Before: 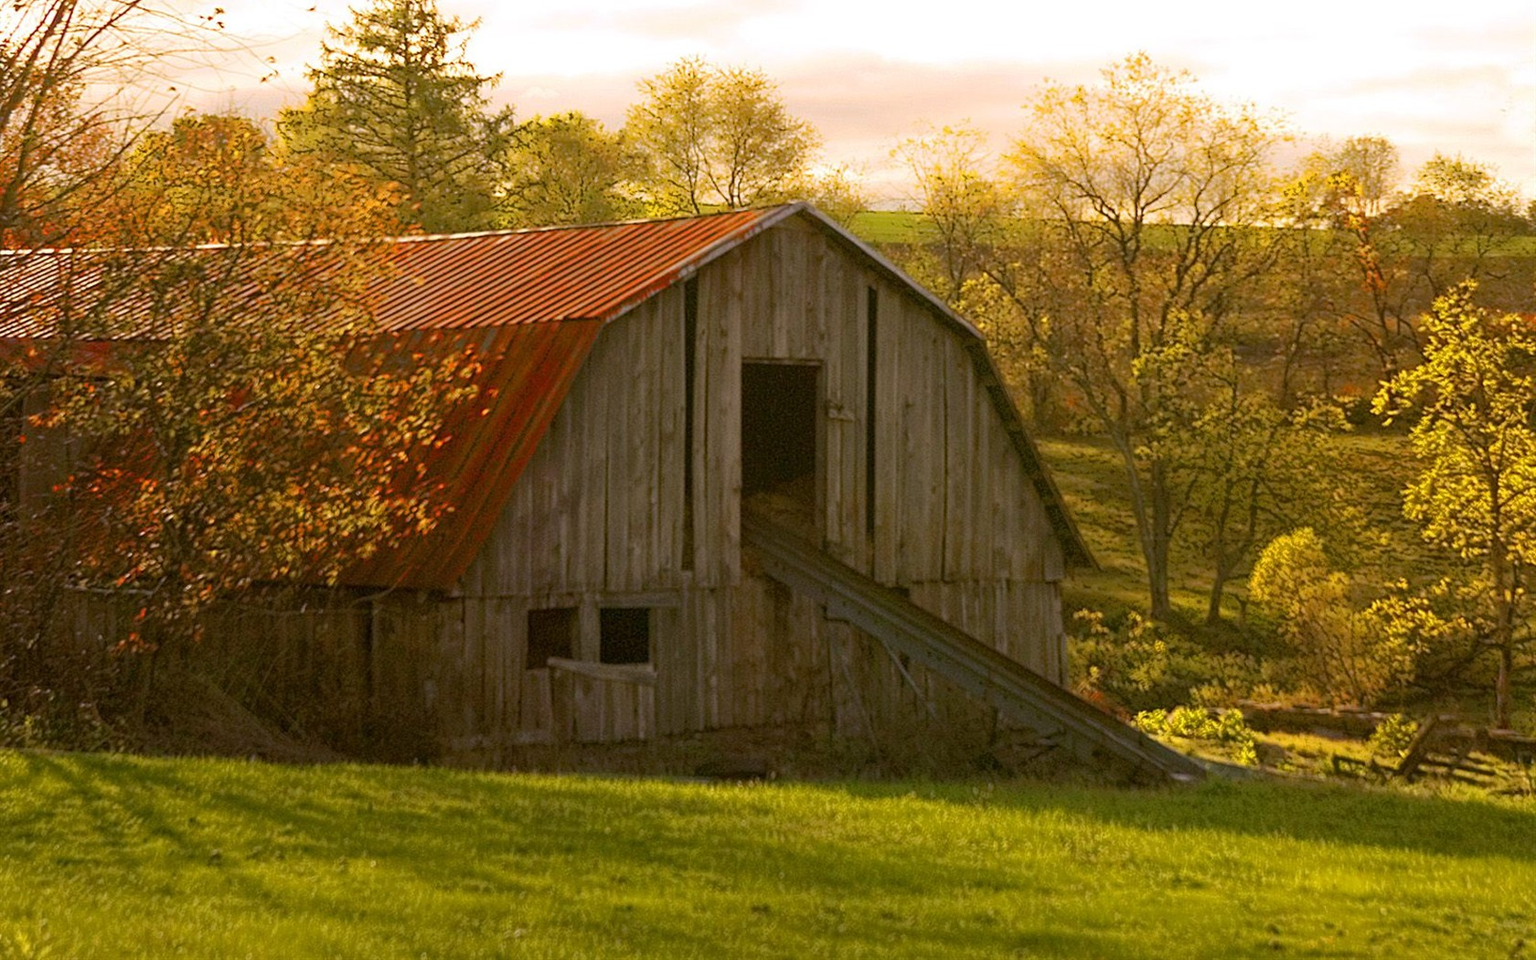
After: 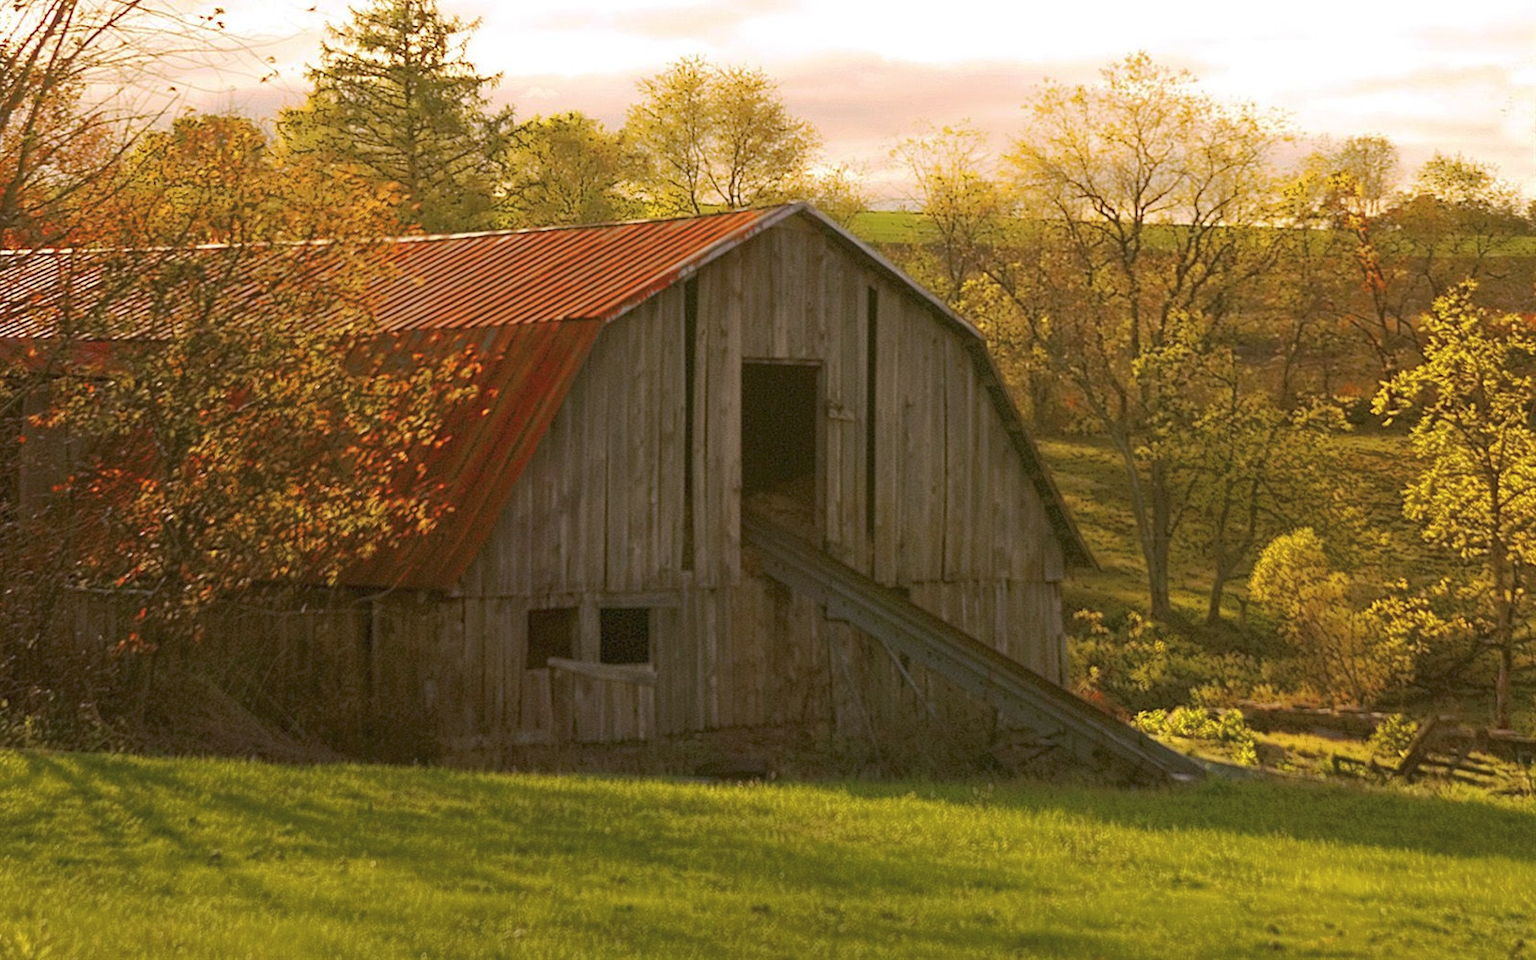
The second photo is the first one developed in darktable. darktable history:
tone curve: curves: ch0 [(0, 0) (0.003, 0.023) (0.011, 0.033) (0.025, 0.057) (0.044, 0.099) (0.069, 0.132) (0.1, 0.155) (0.136, 0.179) (0.177, 0.213) (0.224, 0.255) (0.277, 0.299) (0.335, 0.347) (0.399, 0.407) (0.468, 0.473) (0.543, 0.546) (0.623, 0.619) (0.709, 0.698) (0.801, 0.775) (0.898, 0.871) (1, 1)], preserve colors none
rotate and perspective: automatic cropping original format, crop left 0, crop top 0
